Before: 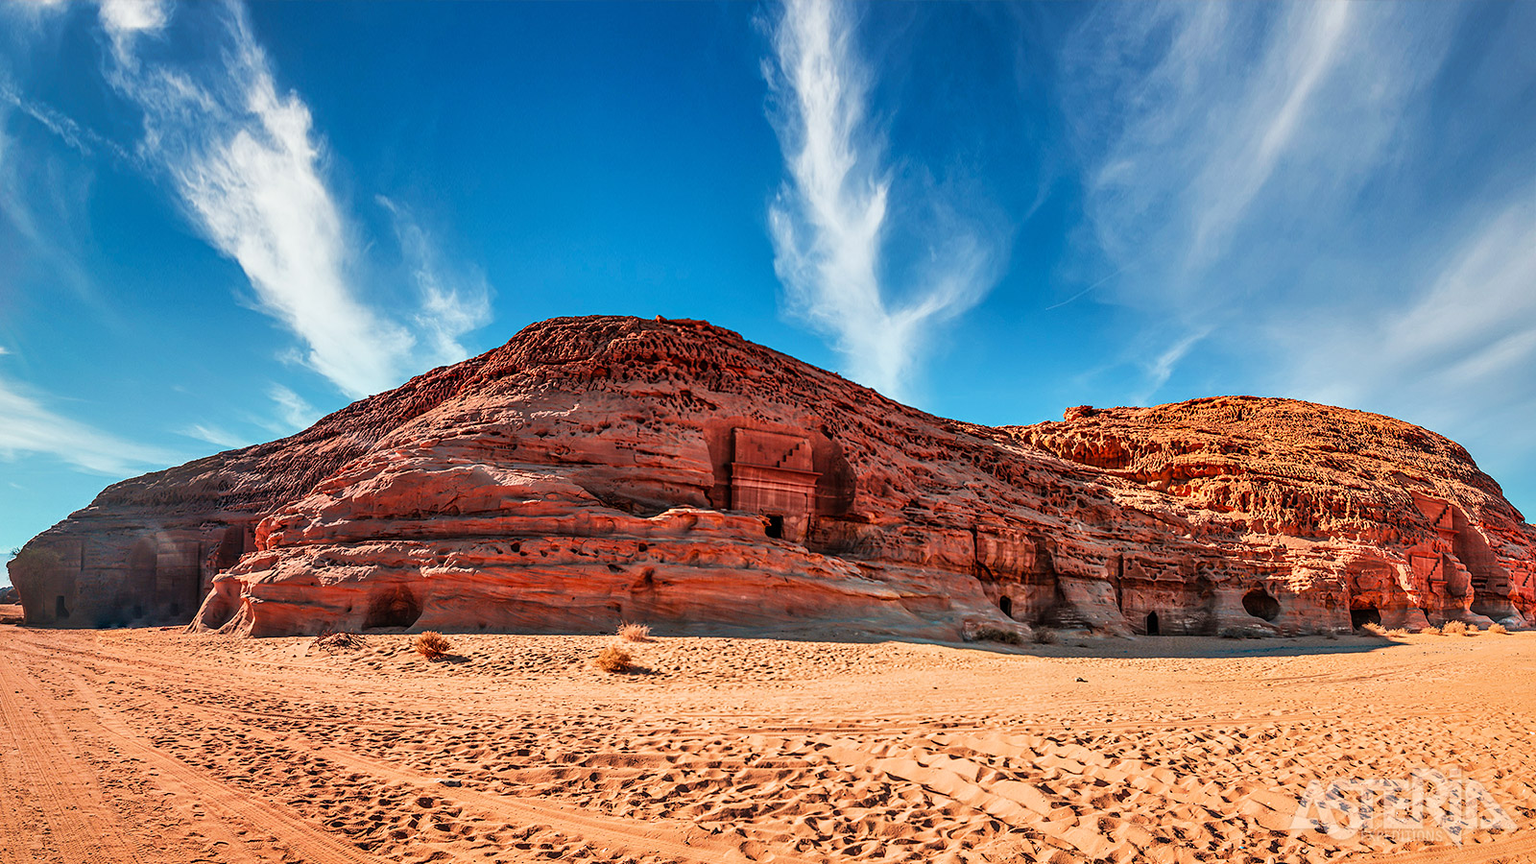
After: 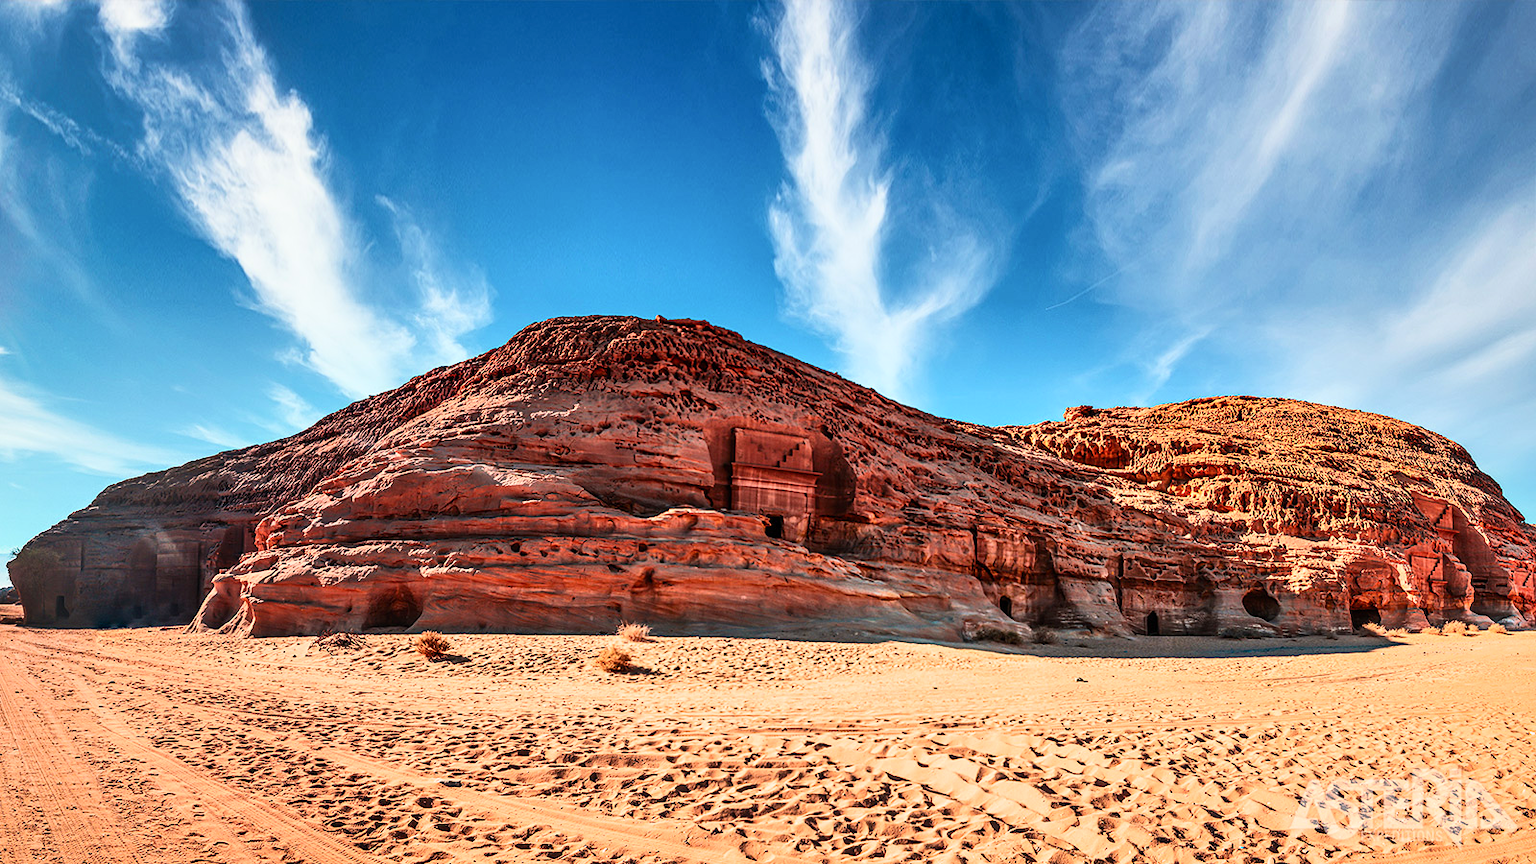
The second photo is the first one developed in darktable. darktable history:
color correction: highlights b* 0.048
contrast brightness saturation: contrast 0.242, brightness 0.095
